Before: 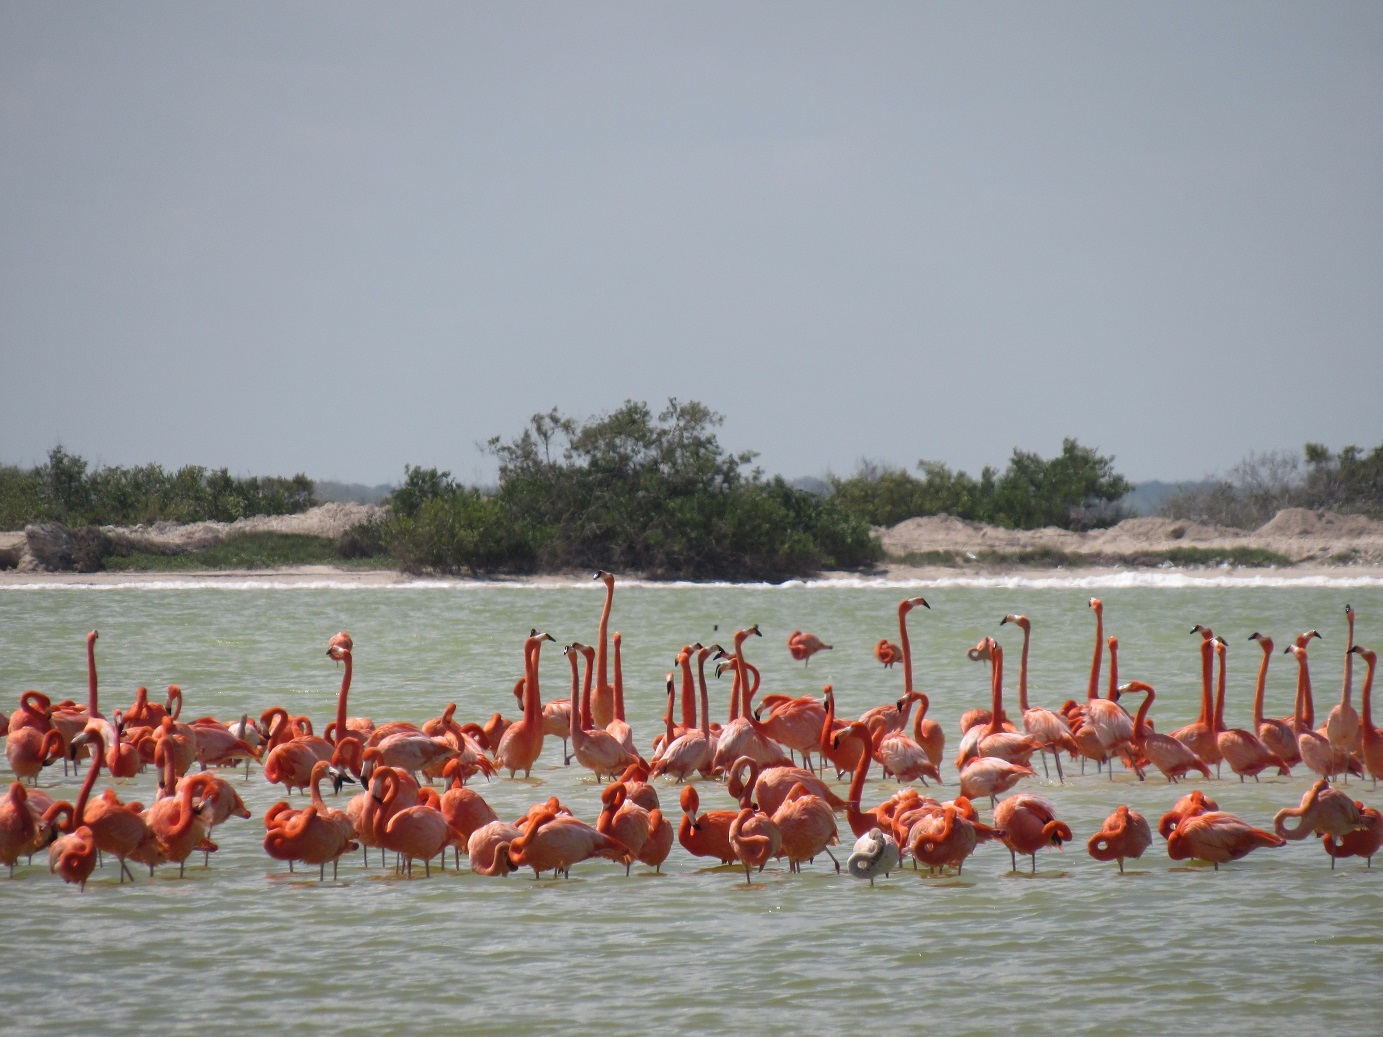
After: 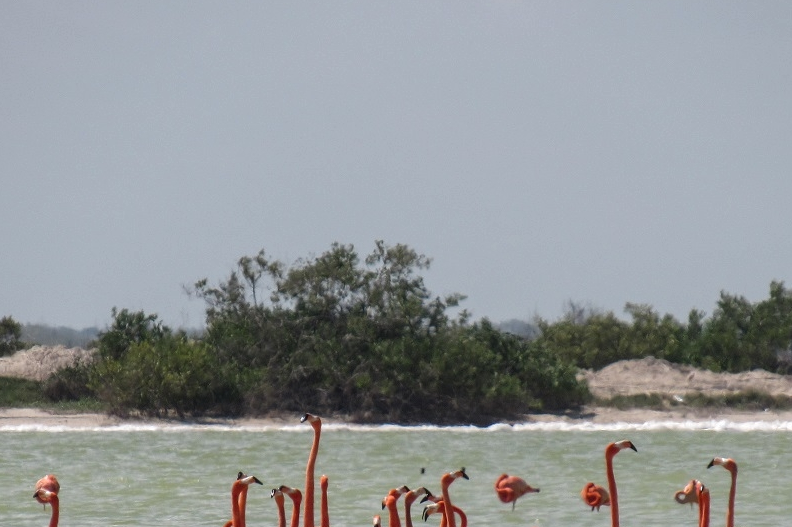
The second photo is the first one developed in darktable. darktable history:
crop: left 21.194%, top 15.231%, right 21.505%, bottom 33.943%
local contrast: on, module defaults
exposure: compensate exposure bias true, compensate highlight preservation false
